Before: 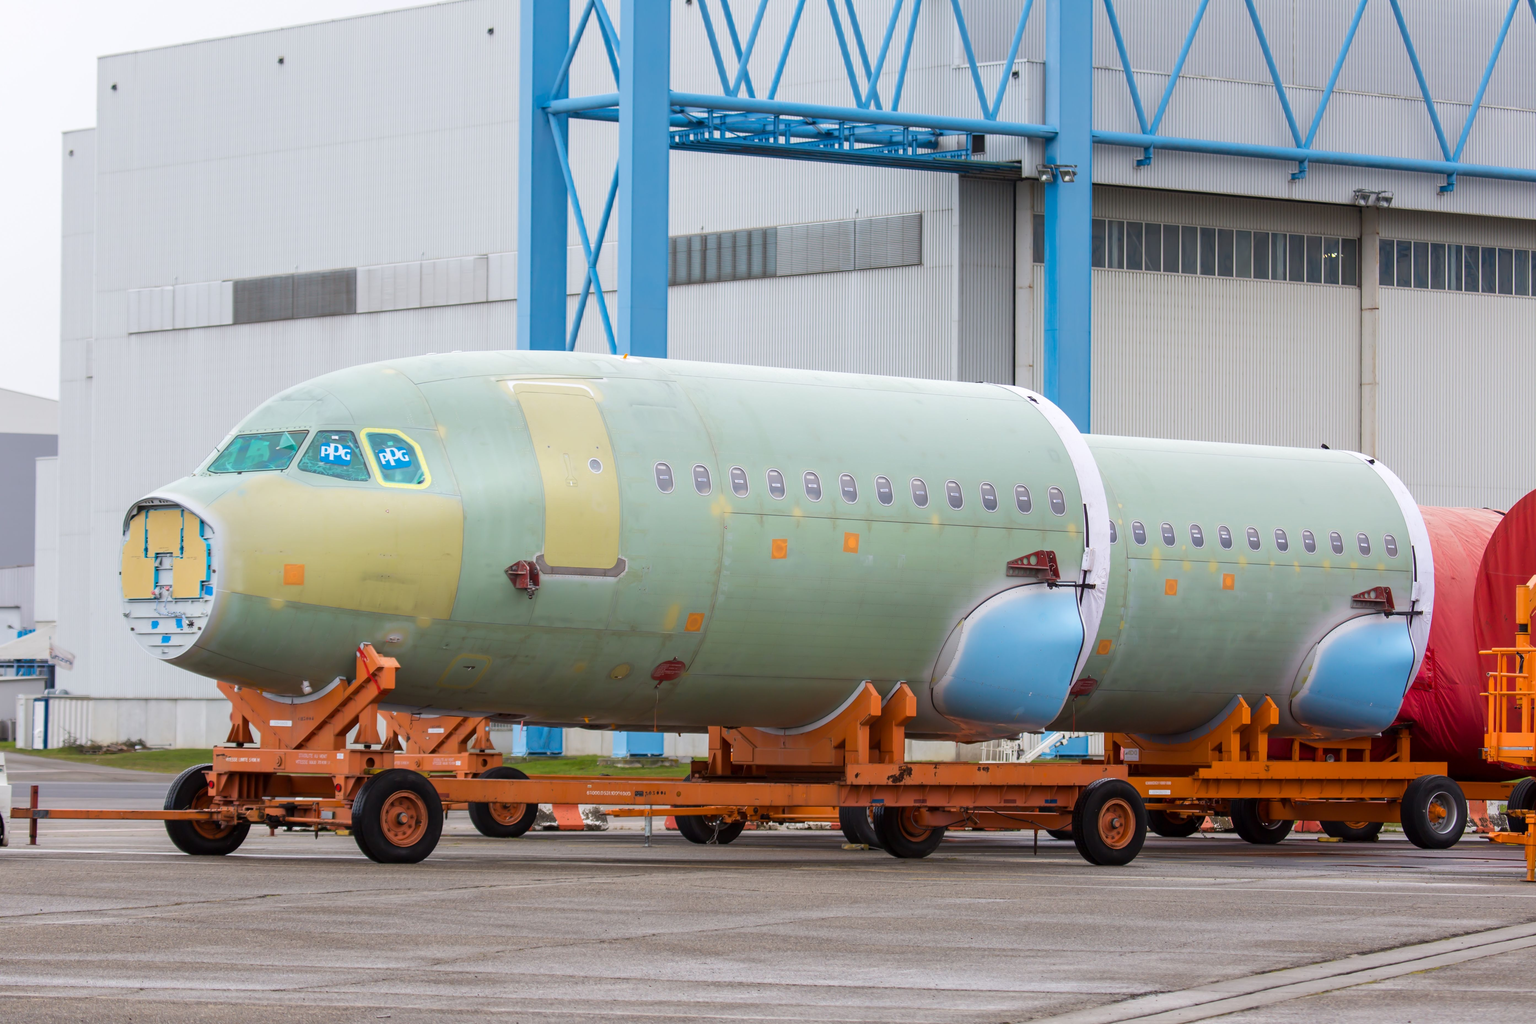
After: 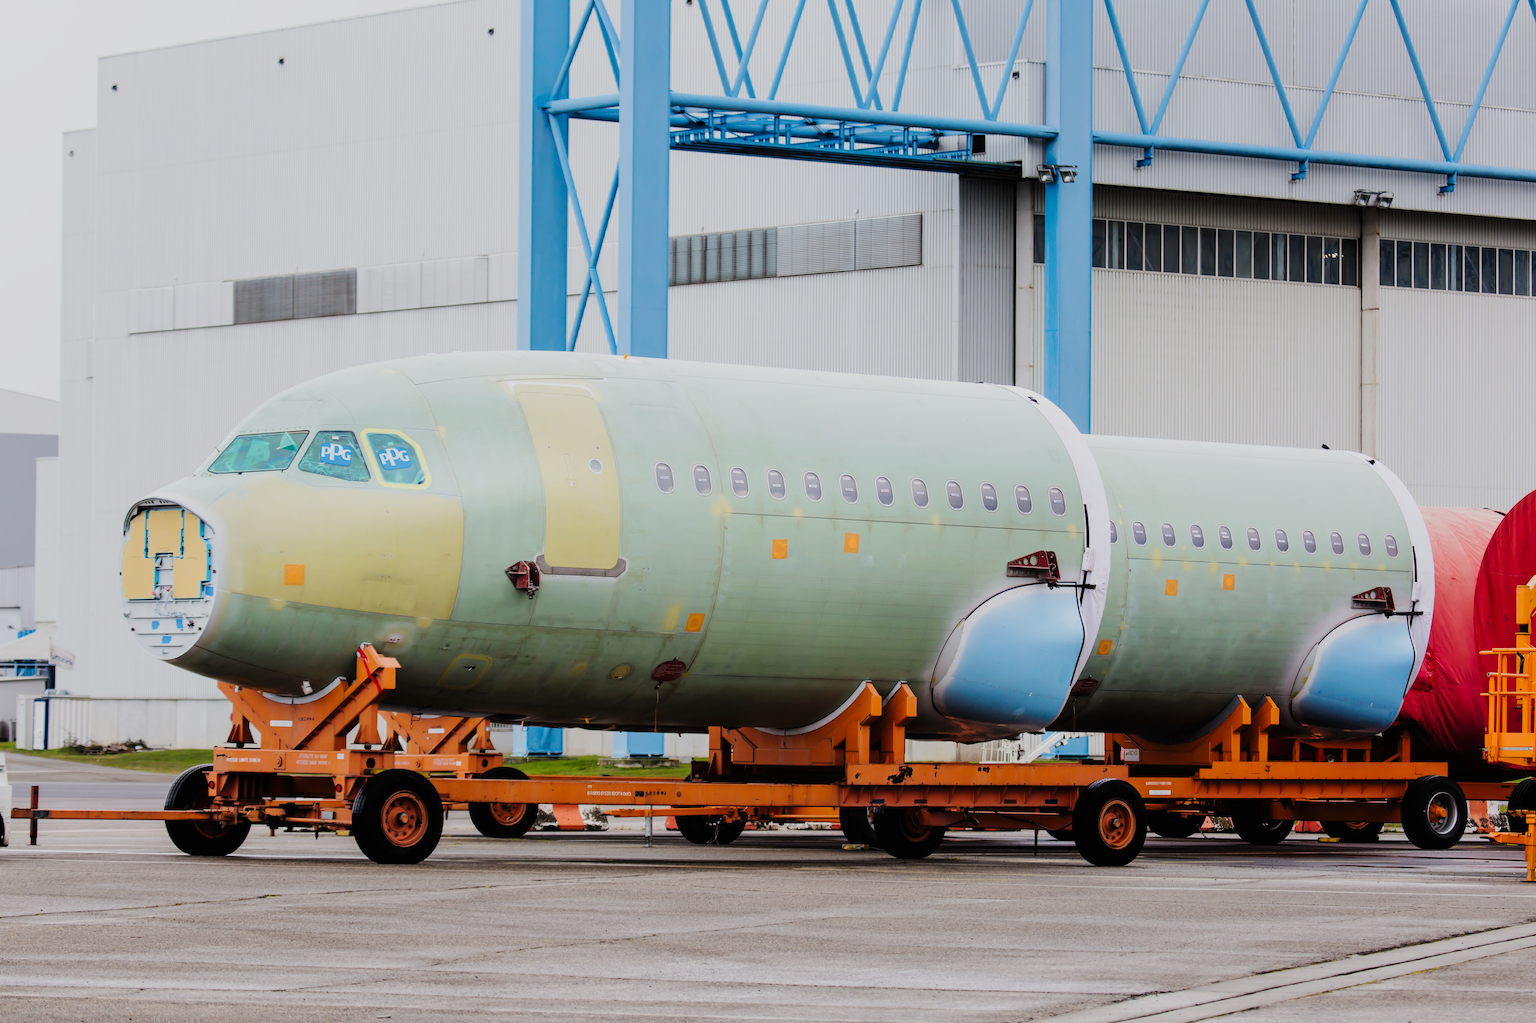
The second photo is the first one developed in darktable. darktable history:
filmic rgb: black relative exposure -5 EV, hardness 2.88, contrast 1.3, highlights saturation mix -30%
tone curve: curves: ch0 [(0, 0) (0.003, 0.012) (0.011, 0.014) (0.025, 0.02) (0.044, 0.034) (0.069, 0.047) (0.1, 0.063) (0.136, 0.086) (0.177, 0.131) (0.224, 0.183) (0.277, 0.243) (0.335, 0.317) (0.399, 0.403) (0.468, 0.488) (0.543, 0.573) (0.623, 0.649) (0.709, 0.718) (0.801, 0.795) (0.898, 0.872) (1, 1)], preserve colors none
